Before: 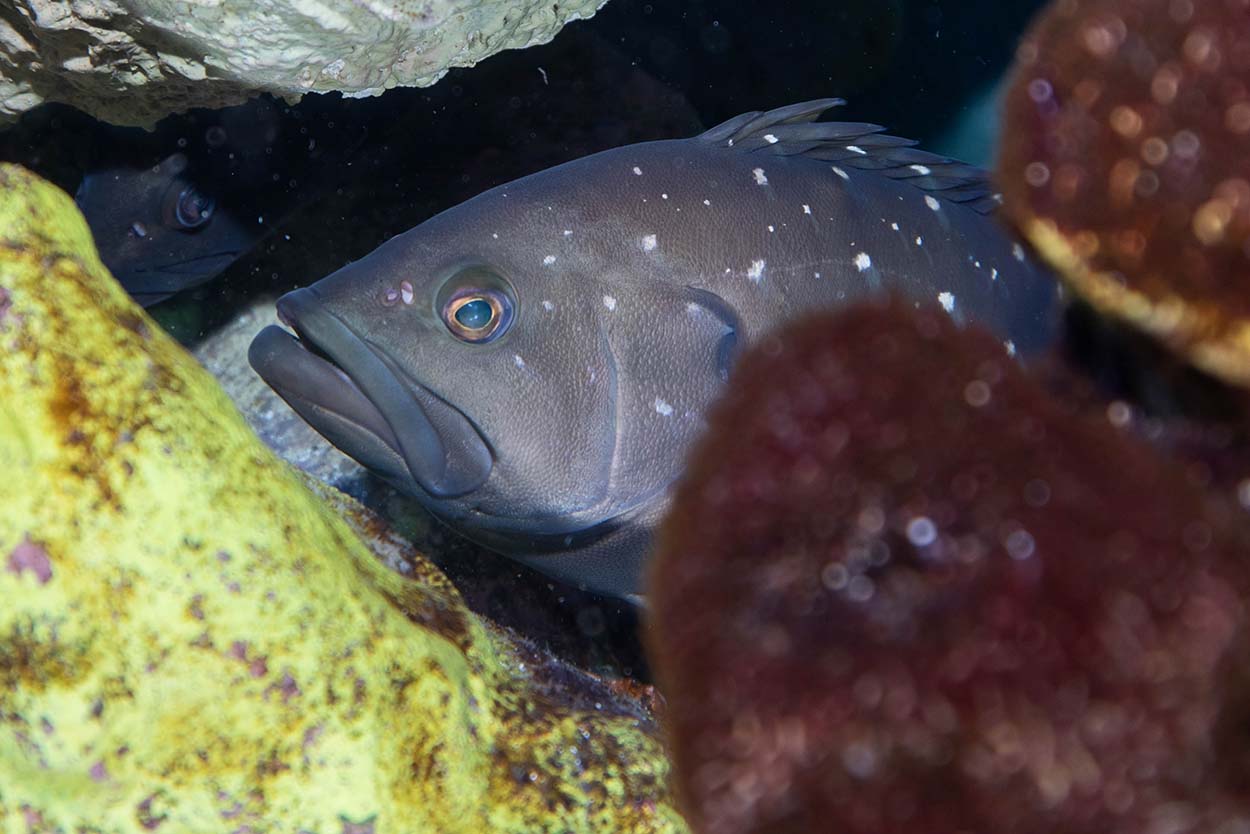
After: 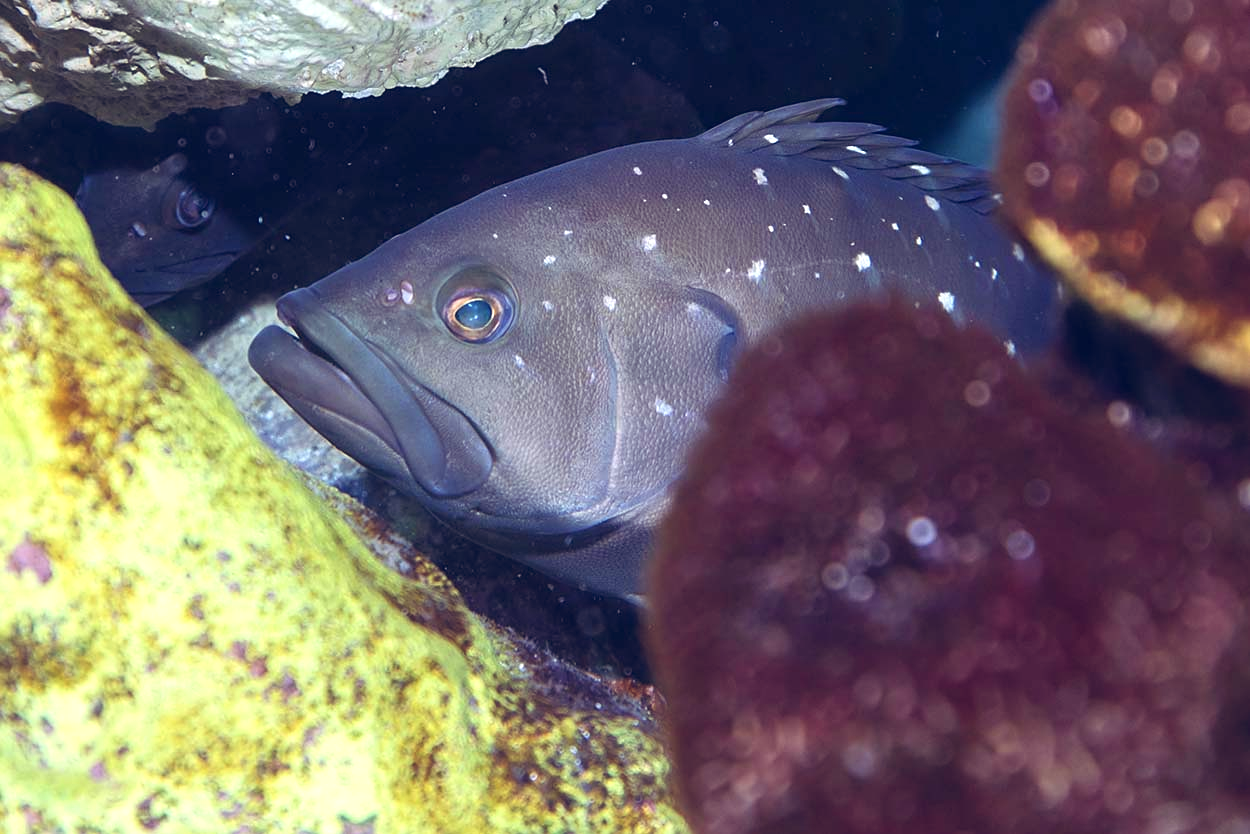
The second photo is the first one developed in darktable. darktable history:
exposure: black level correction 0, exposure 0.5 EV, compensate highlight preservation false
color balance rgb: shadows lift › luminance 0.348%, shadows lift › chroma 6.882%, shadows lift › hue 302.21°, global offset › luminance 0.43%, global offset › chroma 0.215%, global offset › hue 254.72°, perceptual saturation grading › global saturation 0.892%
sharpen: amount 0.204
